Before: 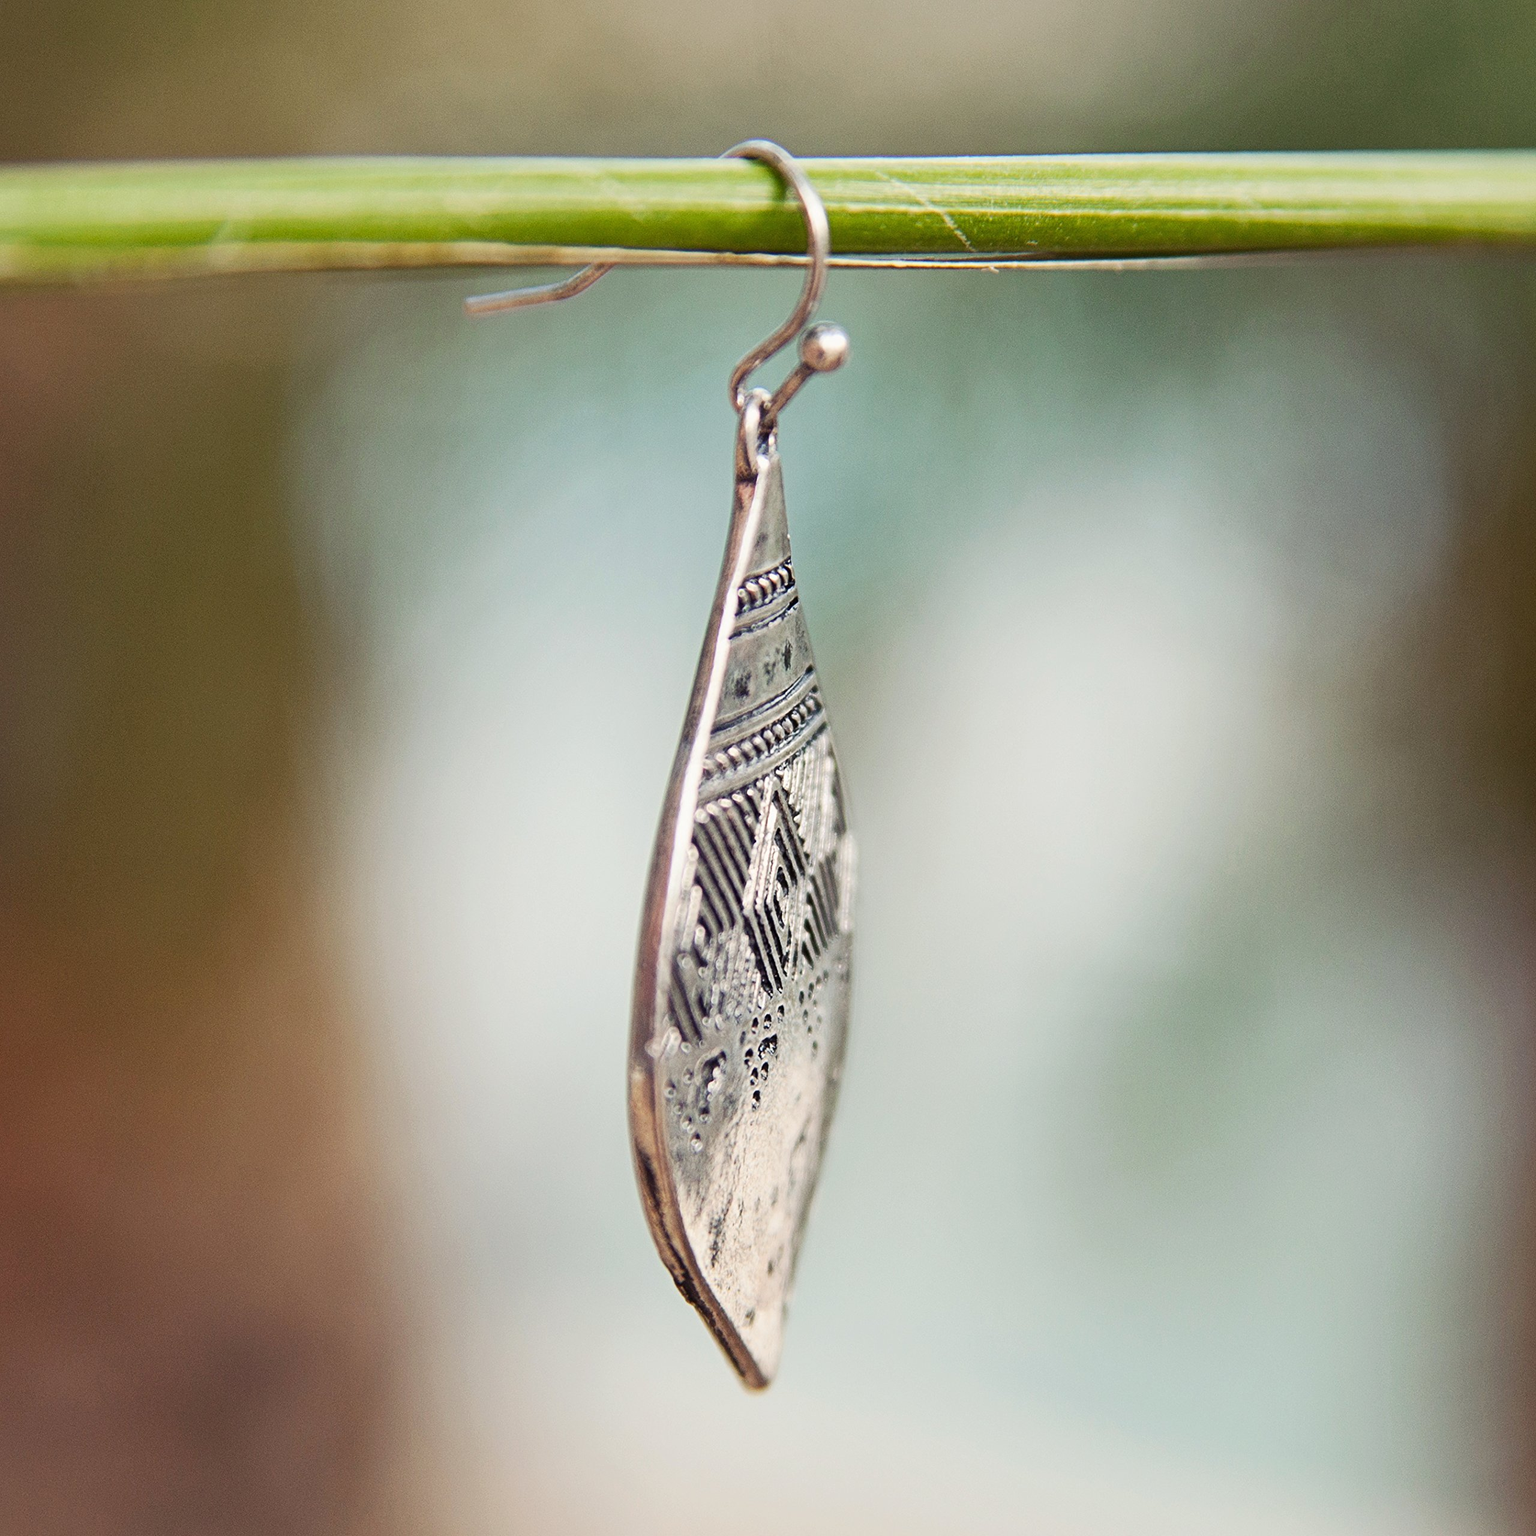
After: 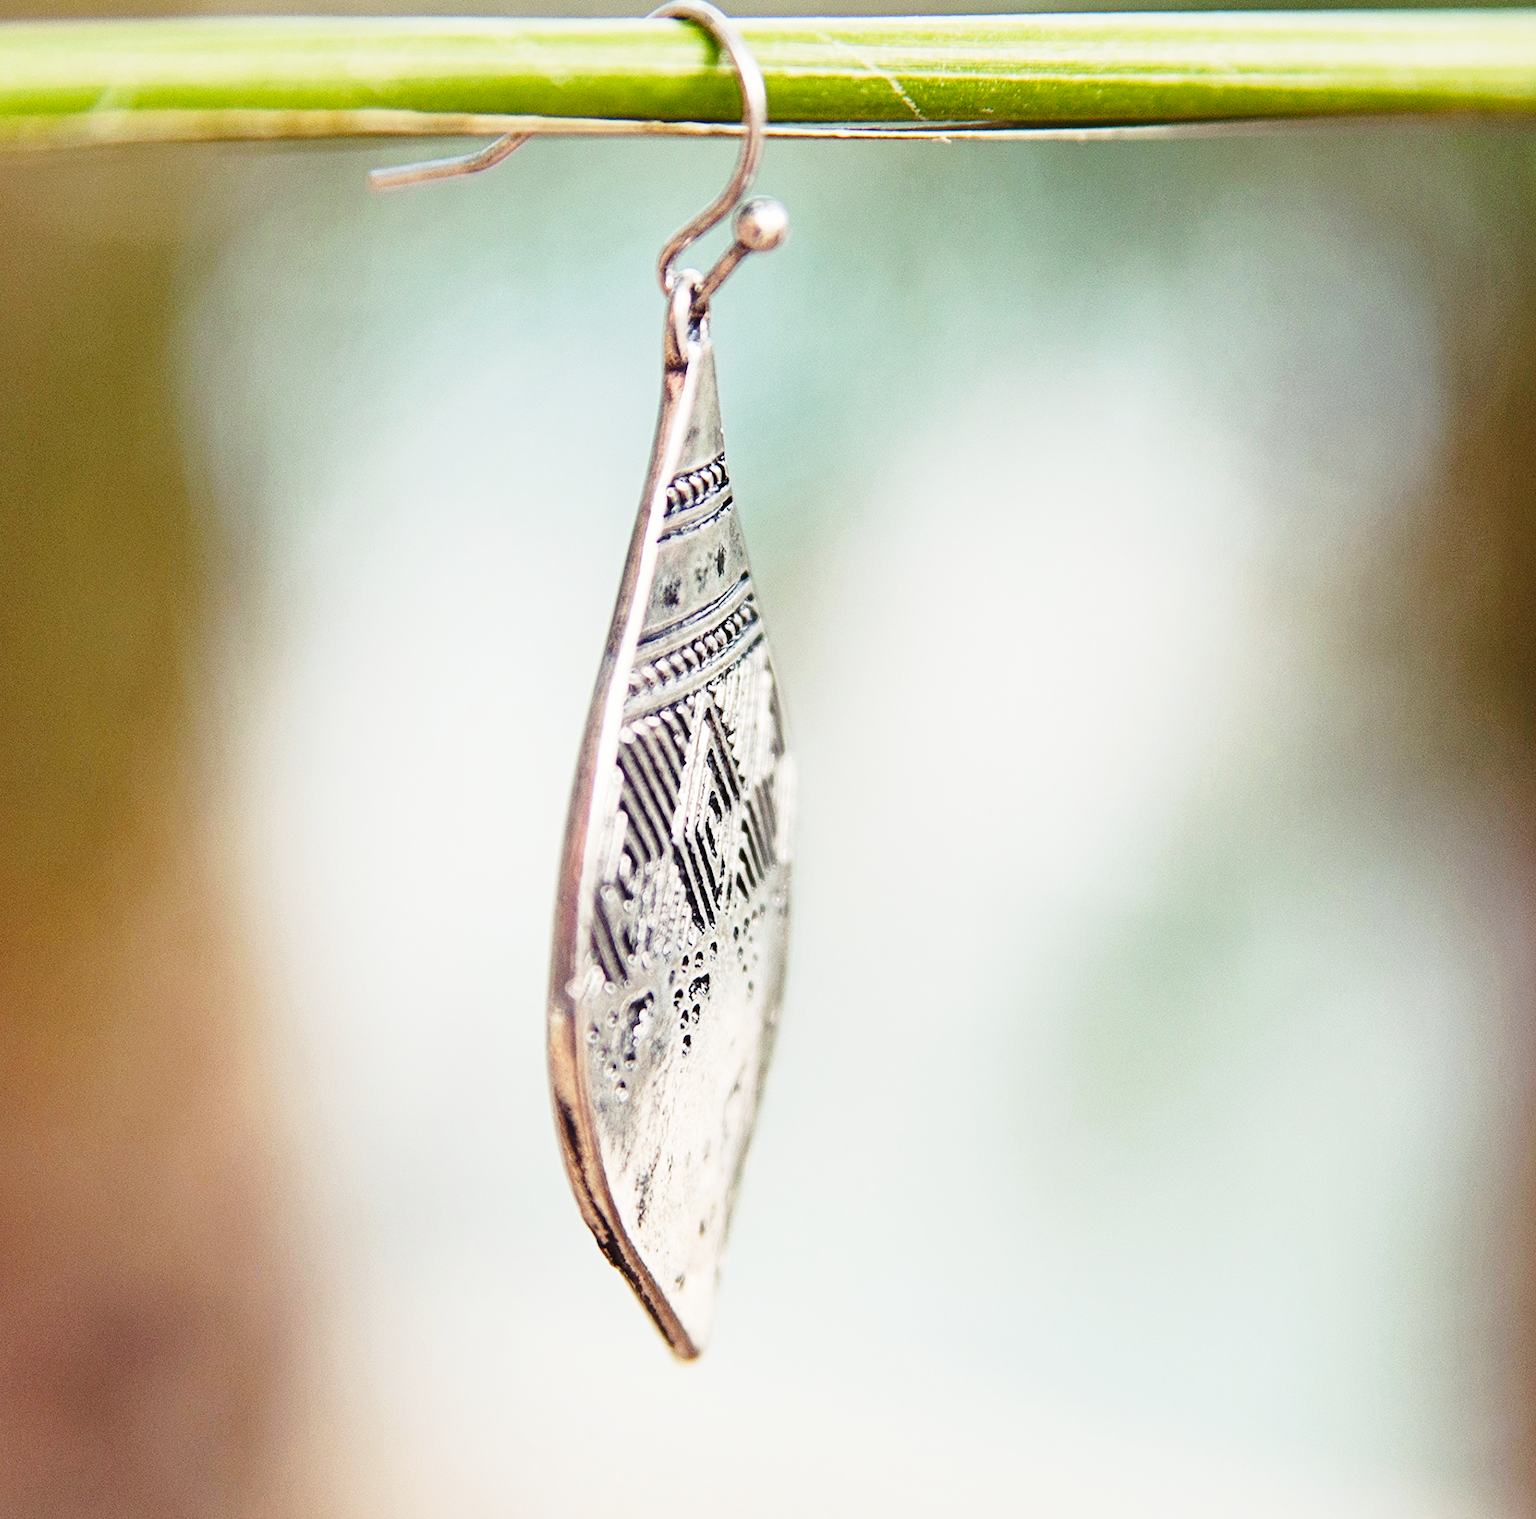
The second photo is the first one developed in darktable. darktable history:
crop and rotate: left 8.262%, top 9.226%
base curve: curves: ch0 [(0, 0) (0.028, 0.03) (0.121, 0.232) (0.46, 0.748) (0.859, 0.968) (1, 1)], preserve colors none
